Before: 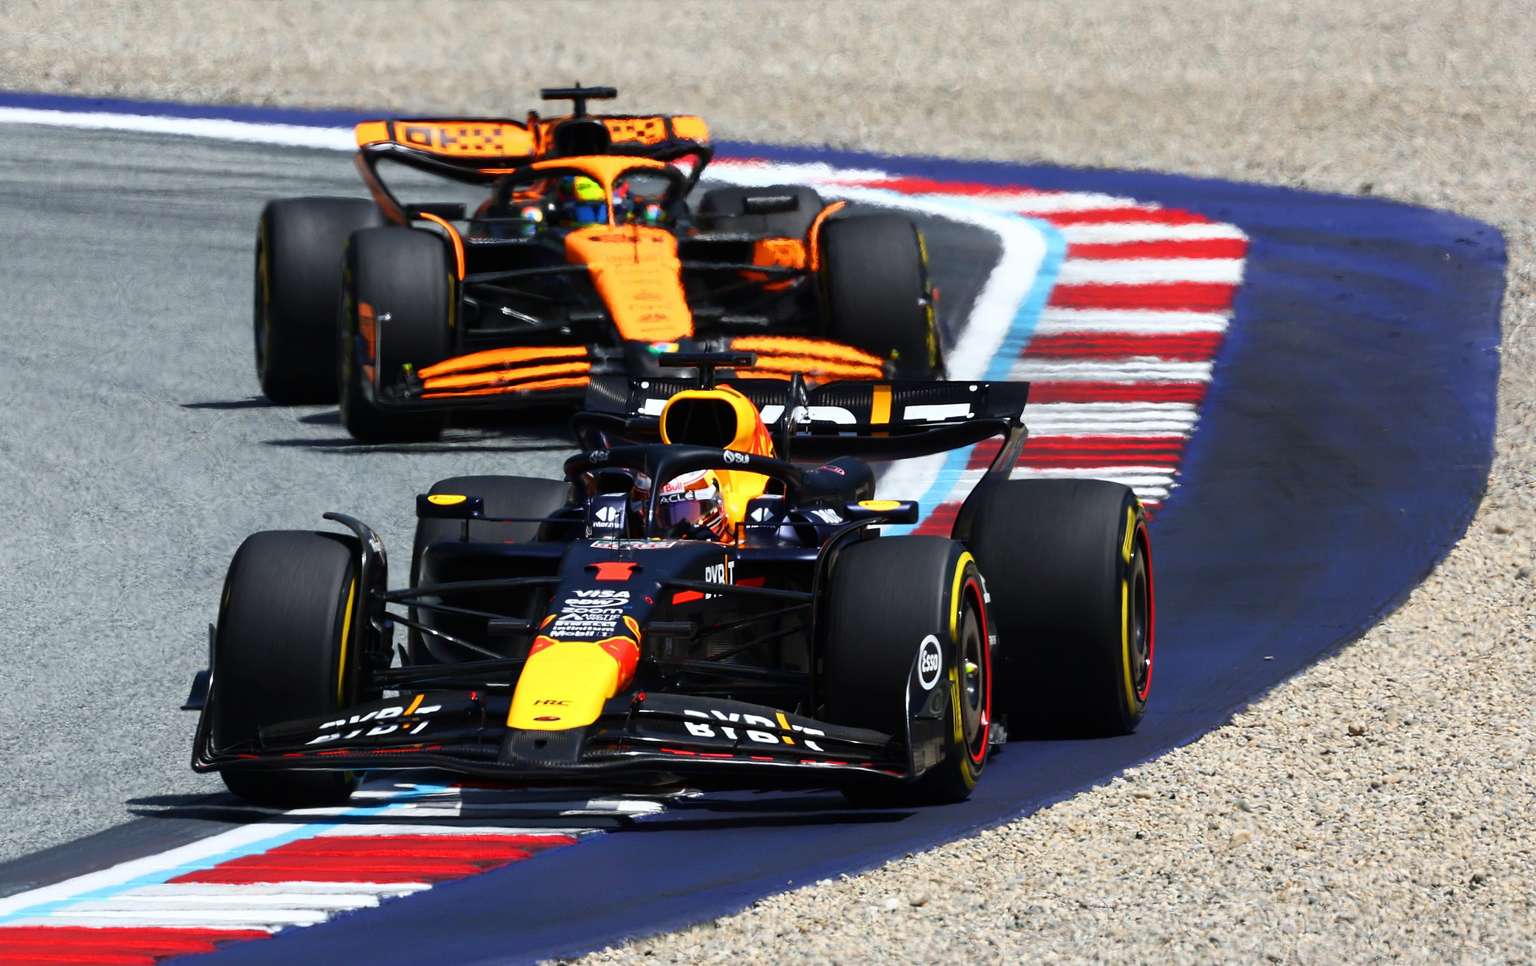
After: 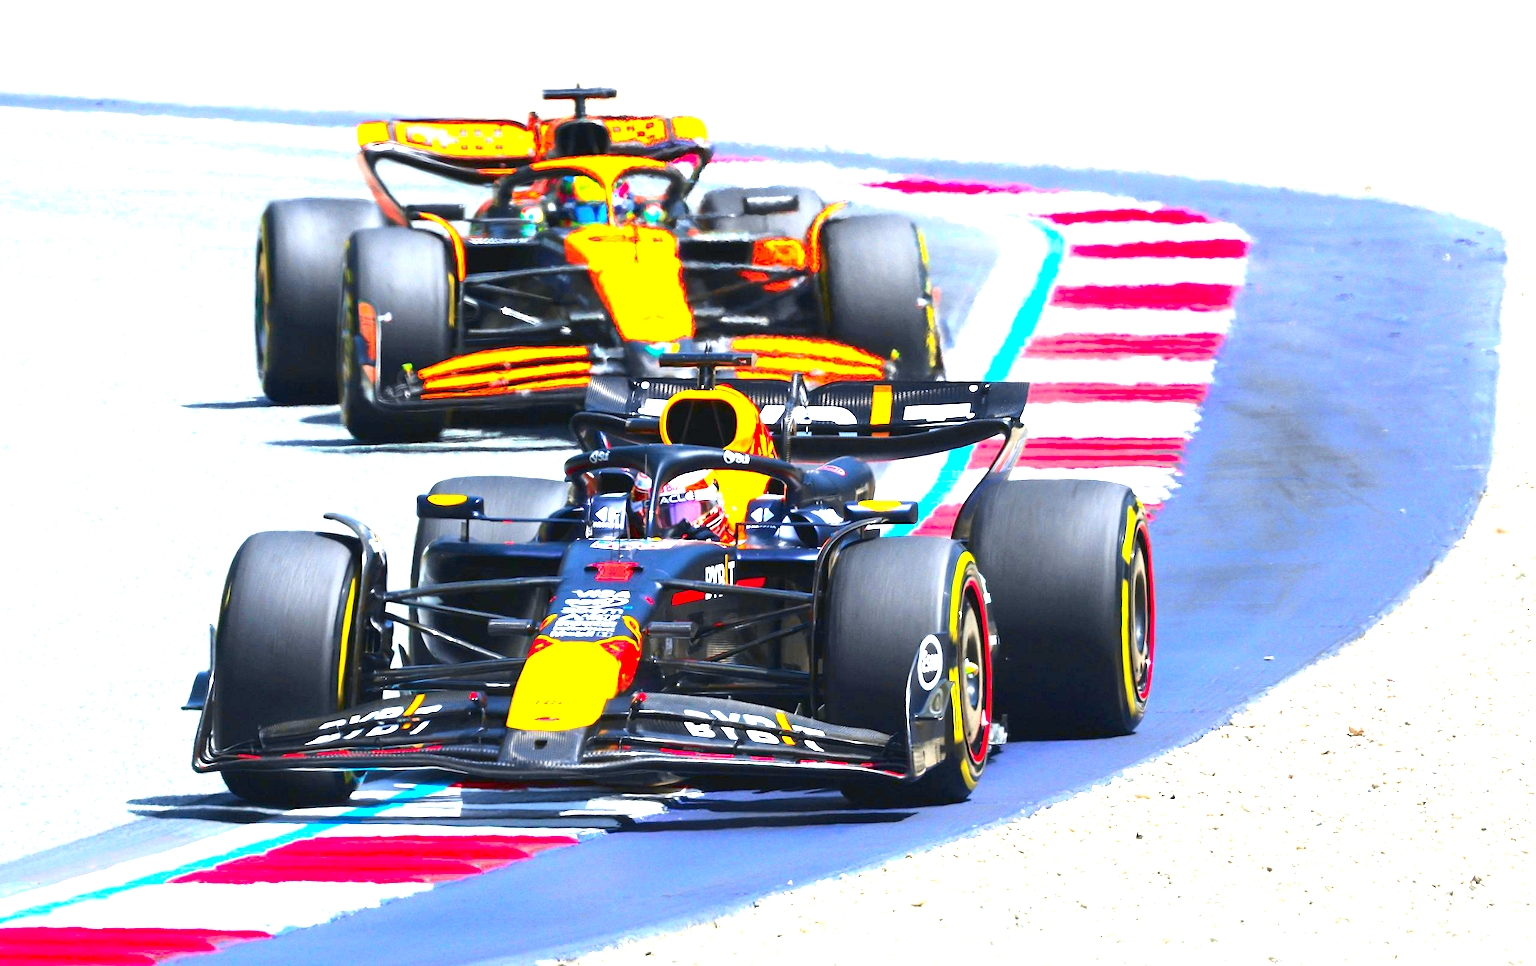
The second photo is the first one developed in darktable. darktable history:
exposure: exposure 3 EV, compensate highlight preservation false
tone curve: curves: ch0 [(0, 0.039) (0.104, 0.103) (0.273, 0.267) (0.448, 0.487) (0.704, 0.761) (0.886, 0.922) (0.994, 0.971)]; ch1 [(0, 0) (0.335, 0.298) (0.446, 0.413) (0.485, 0.487) (0.515, 0.503) (0.566, 0.563) (0.641, 0.655) (1, 1)]; ch2 [(0, 0) (0.314, 0.301) (0.421, 0.411) (0.502, 0.494) (0.528, 0.54) (0.557, 0.559) (0.612, 0.605) (0.722, 0.686) (1, 1)], color space Lab, independent channels, preserve colors none
contrast brightness saturation: contrast 0.04, saturation 0.16
